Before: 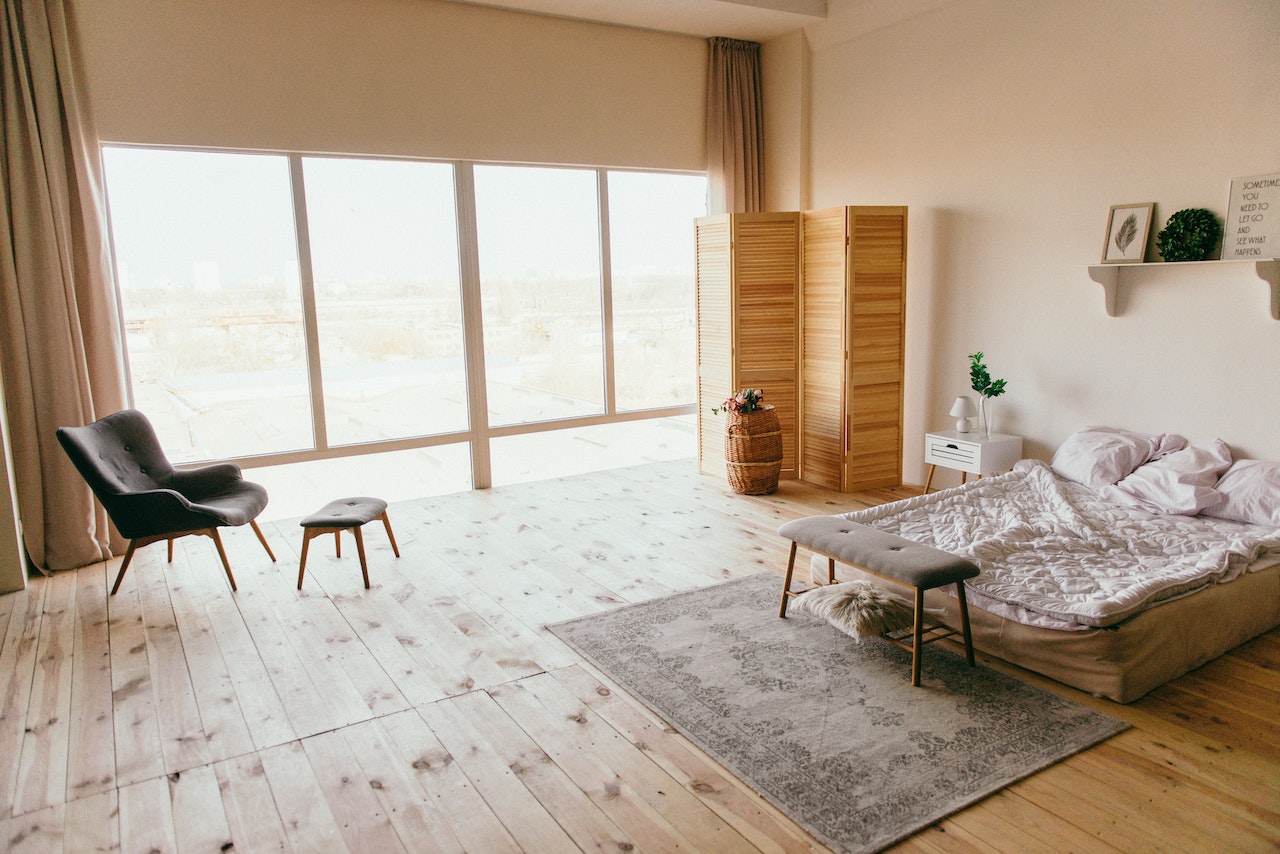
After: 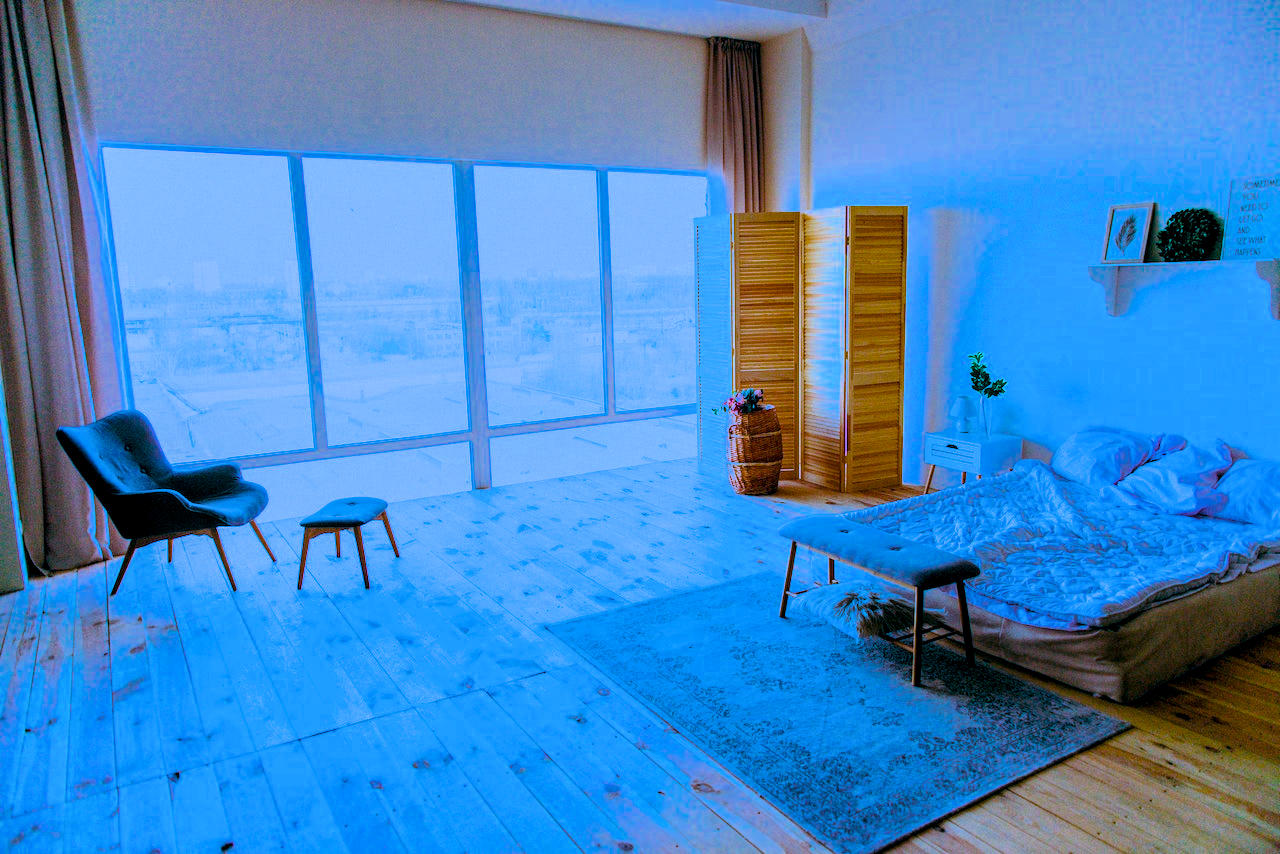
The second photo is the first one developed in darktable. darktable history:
filmic rgb: black relative exposure -7.65 EV, white relative exposure 4.56 EV, hardness 3.61, color science v6 (2022)
local contrast: on, module defaults
tone equalizer: on, module defaults
color balance rgb: linear chroma grading › shadows -40%, linear chroma grading › highlights 40%, linear chroma grading › global chroma 45%, linear chroma grading › mid-tones -30%, perceptual saturation grading › global saturation 55%, perceptual saturation grading › highlights -50%, perceptual saturation grading › mid-tones 40%, perceptual saturation grading › shadows 30%, perceptual brilliance grading › global brilliance 20%, perceptual brilliance grading › shadows -40%, global vibrance 35%
color calibration: illuminant as shot in camera, x 0.442, y 0.413, temperature 2903.13 K
